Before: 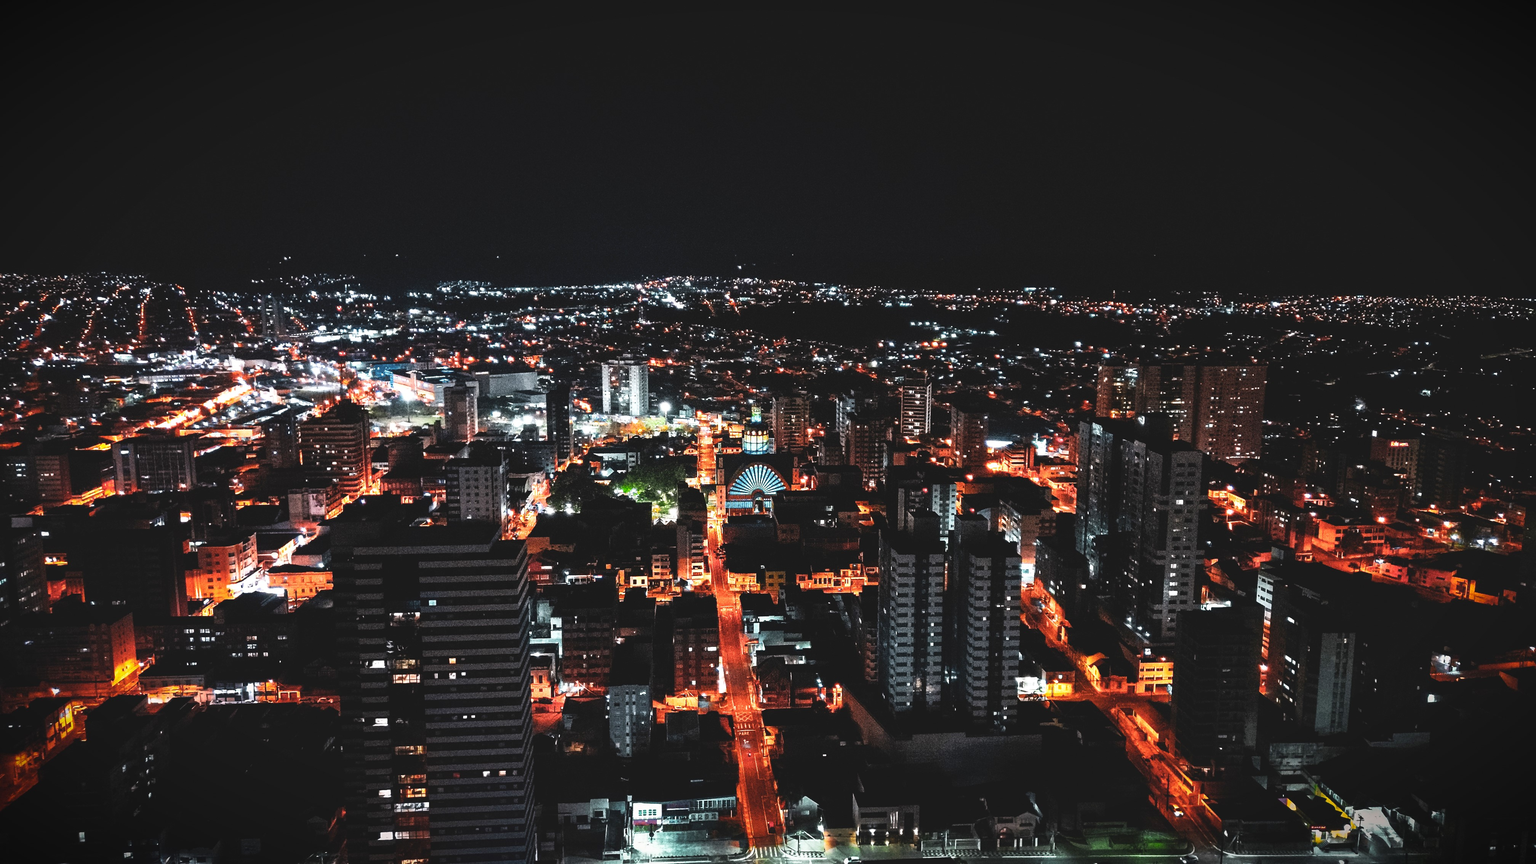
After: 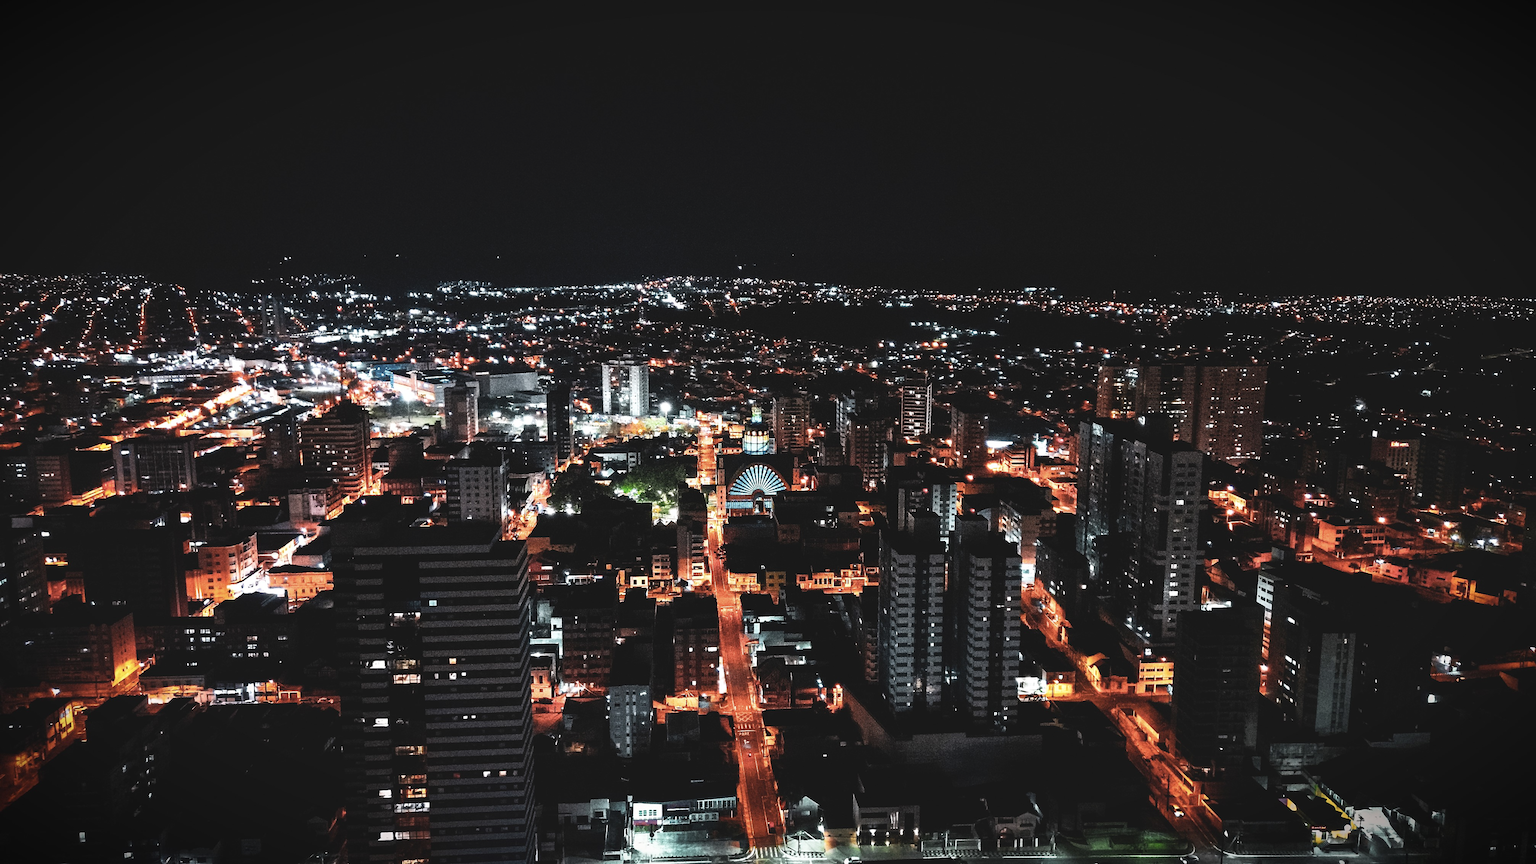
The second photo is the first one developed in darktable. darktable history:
contrast brightness saturation: contrast 0.061, brightness -0.012, saturation -0.224
